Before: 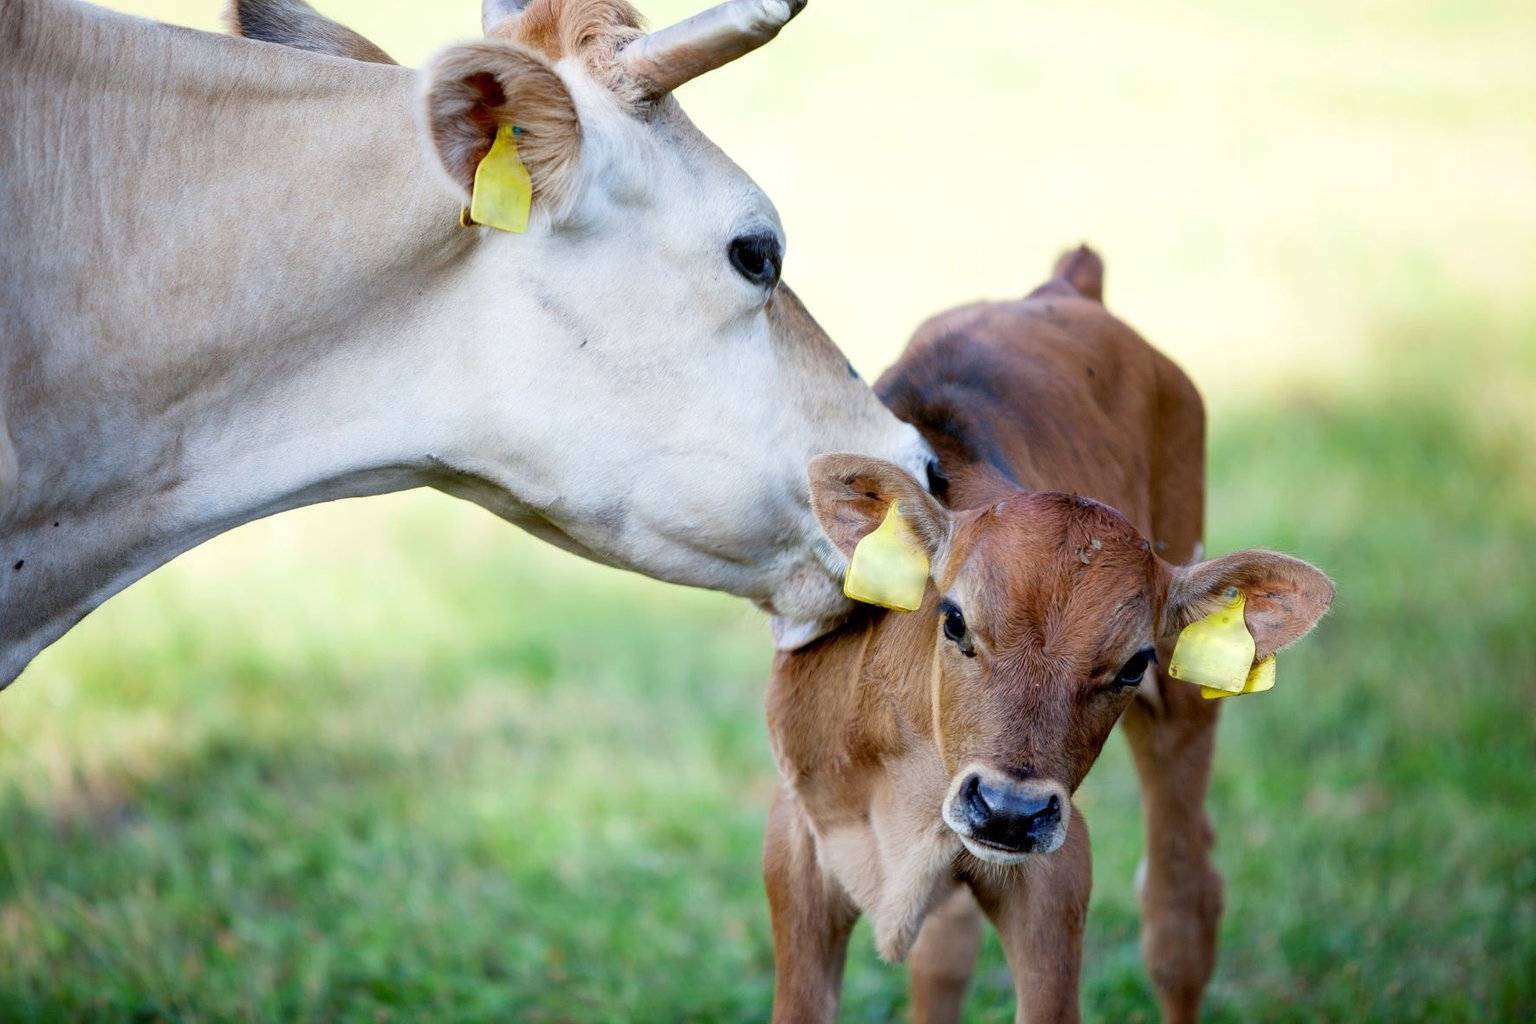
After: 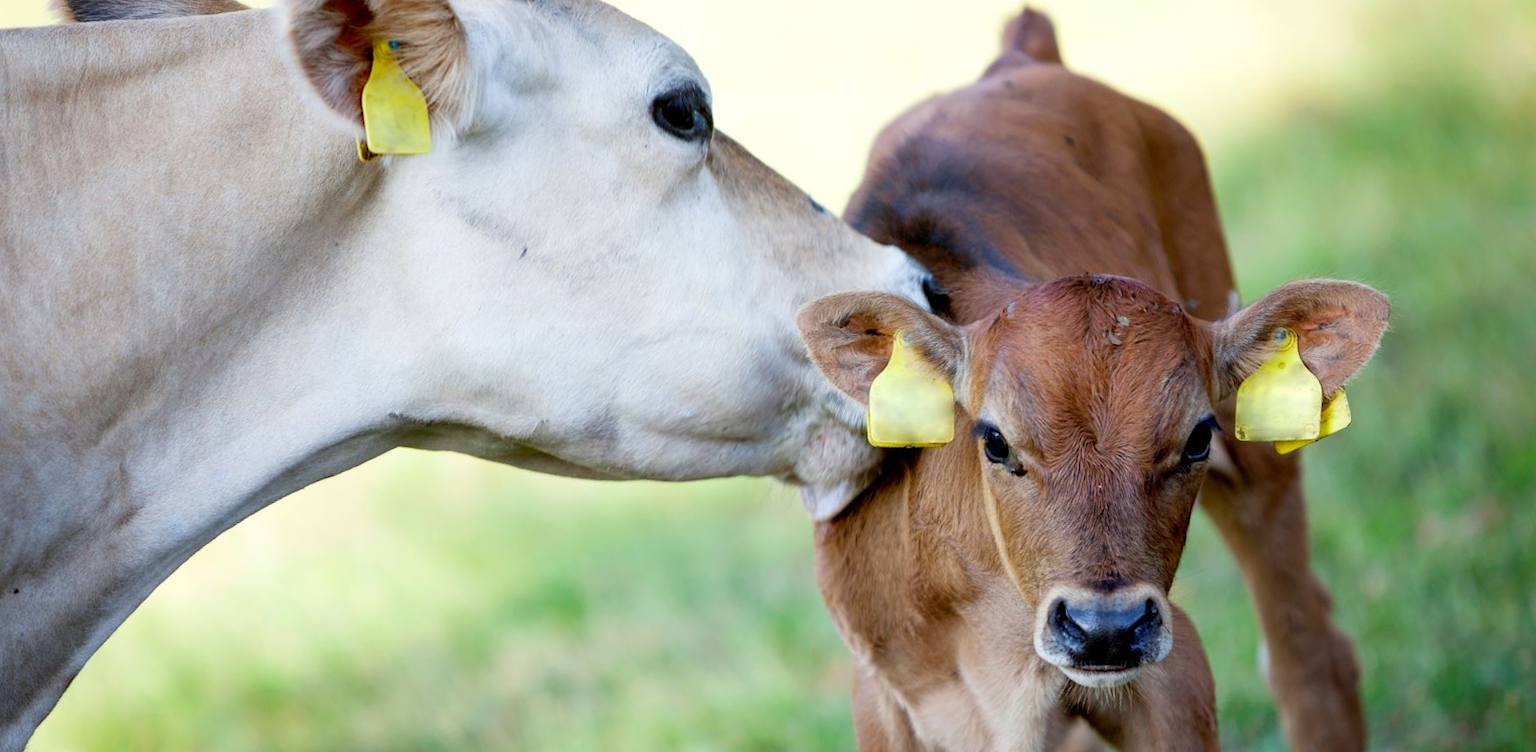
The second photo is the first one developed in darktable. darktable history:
color zones: curves: ch1 [(0, 0.513) (0.143, 0.524) (0.286, 0.511) (0.429, 0.506) (0.571, 0.503) (0.714, 0.503) (0.857, 0.508) (1, 0.513)]
rotate and perspective: rotation -14.8°, crop left 0.1, crop right 0.903, crop top 0.25, crop bottom 0.748
